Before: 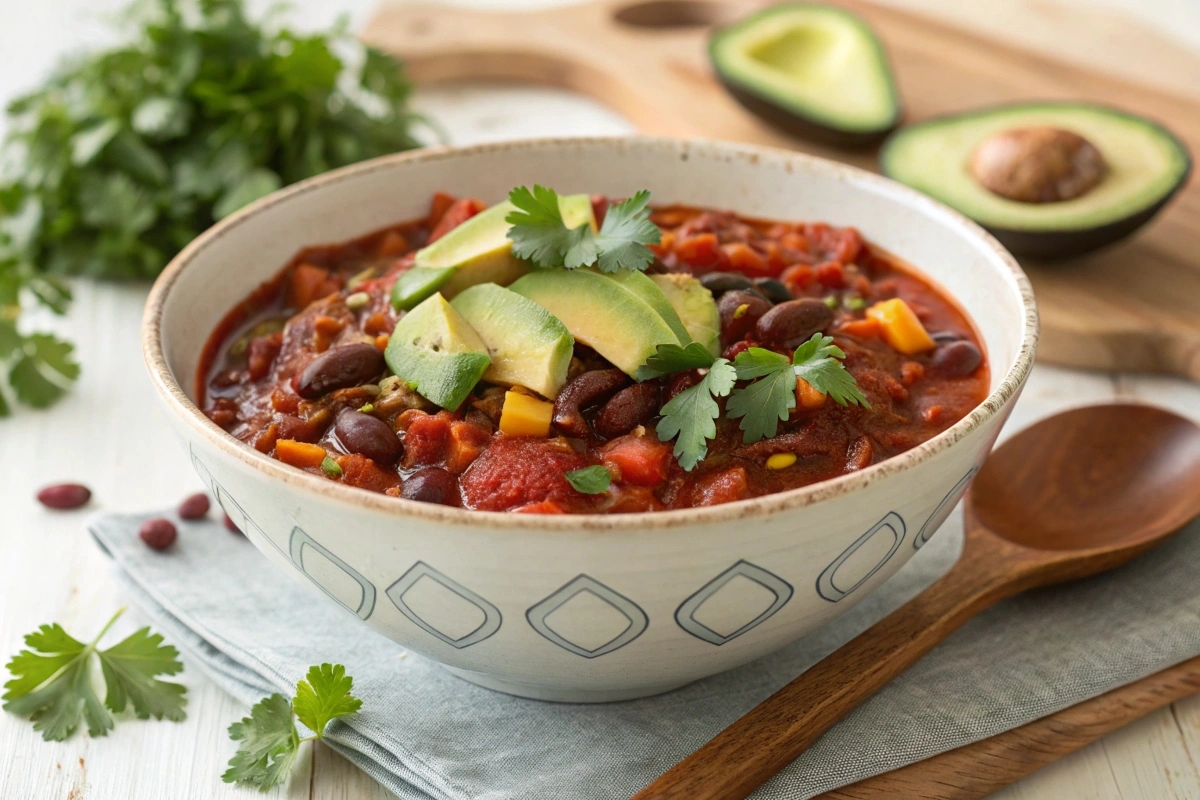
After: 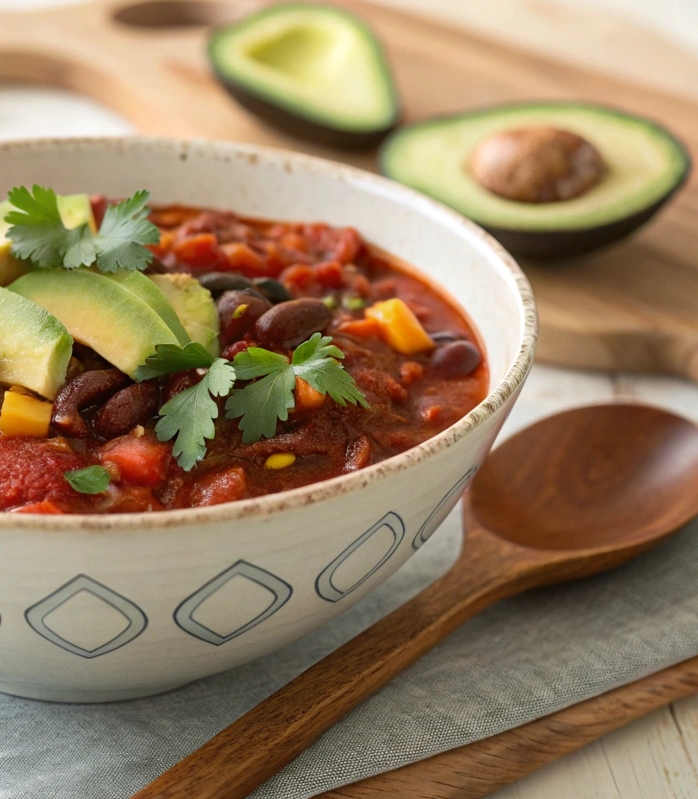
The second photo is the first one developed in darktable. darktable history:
tone equalizer: mask exposure compensation -0.502 EV
crop: left 41.799%
